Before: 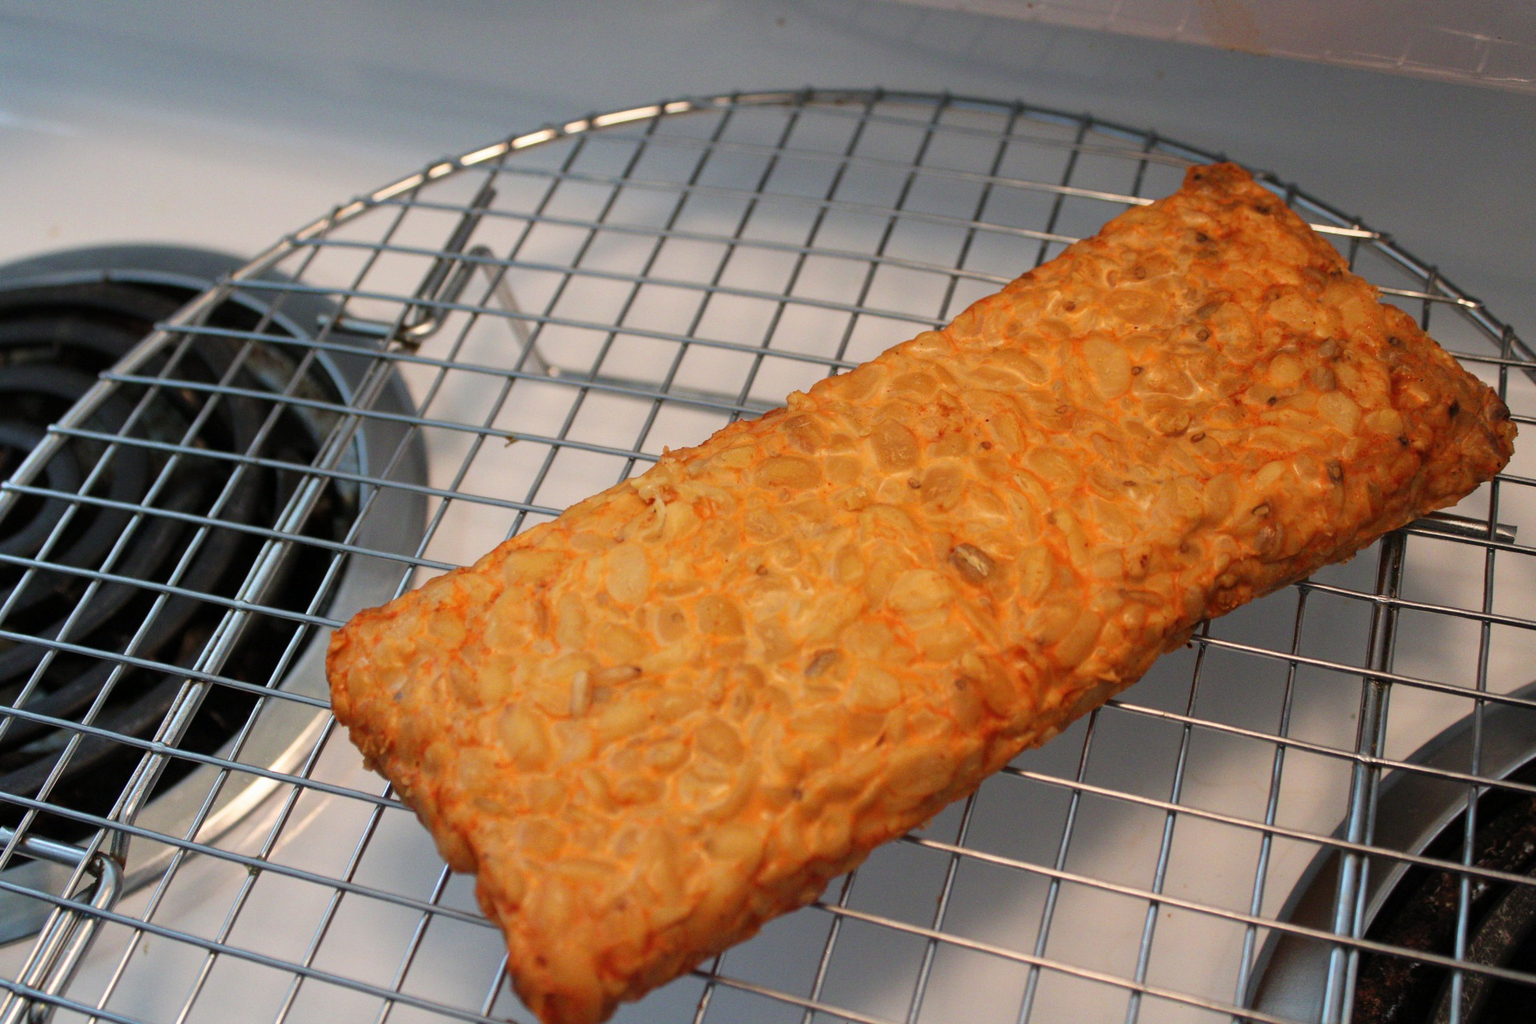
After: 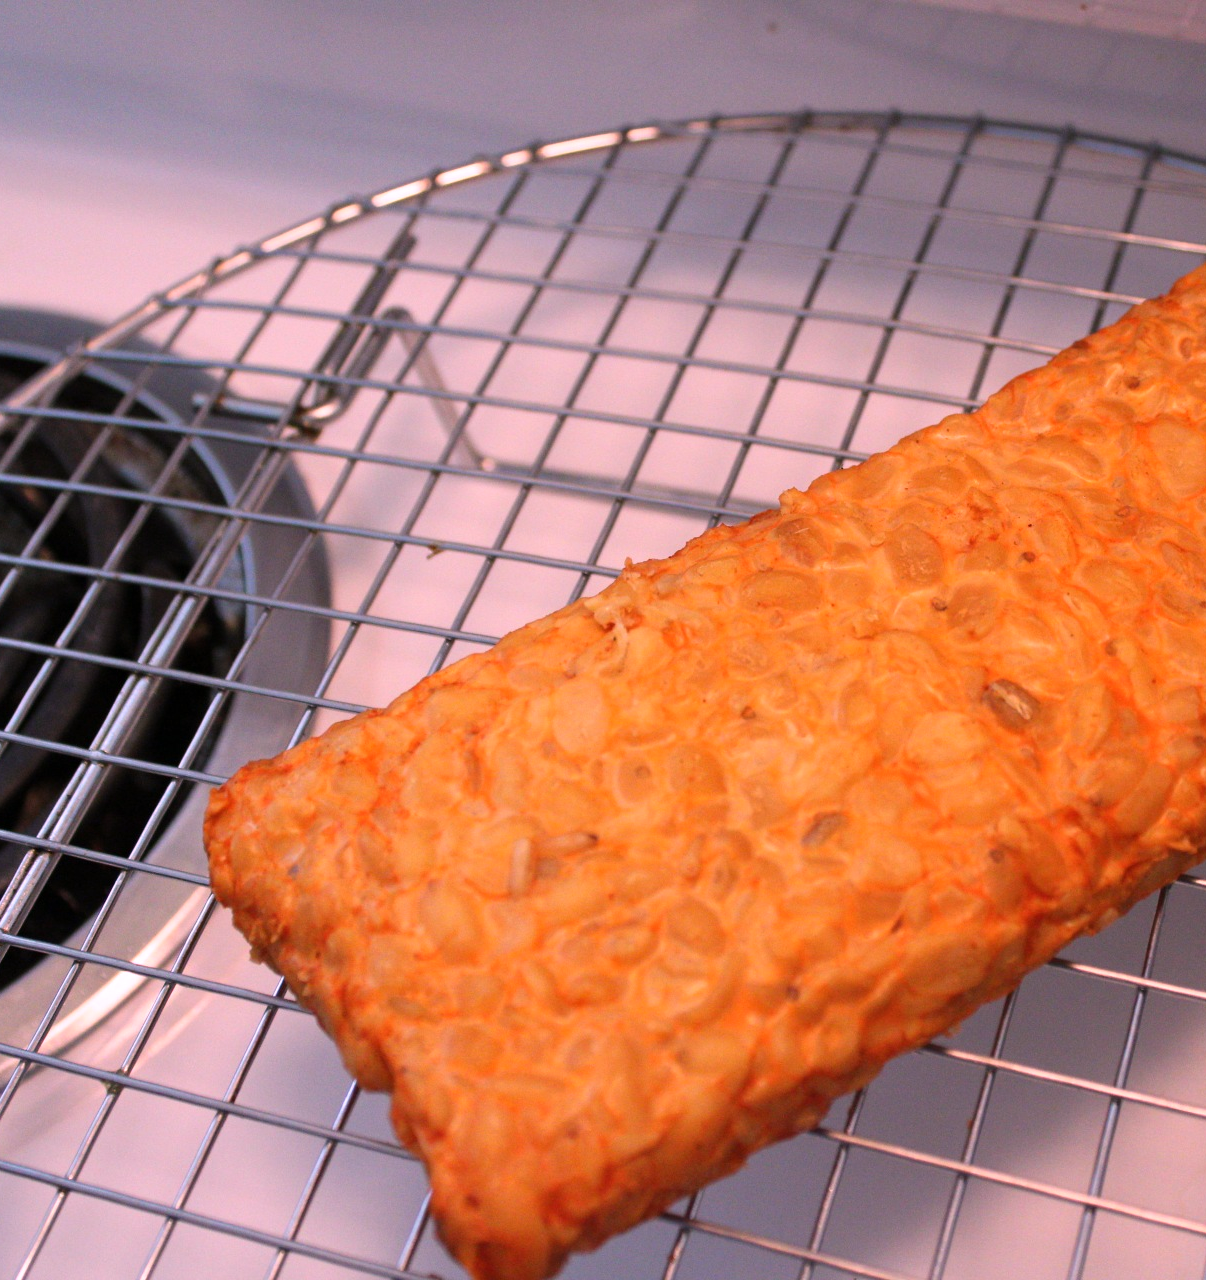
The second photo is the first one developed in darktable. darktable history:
crop: left 10.644%, right 26.528%
white balance: red 1.188, blue 1.11
